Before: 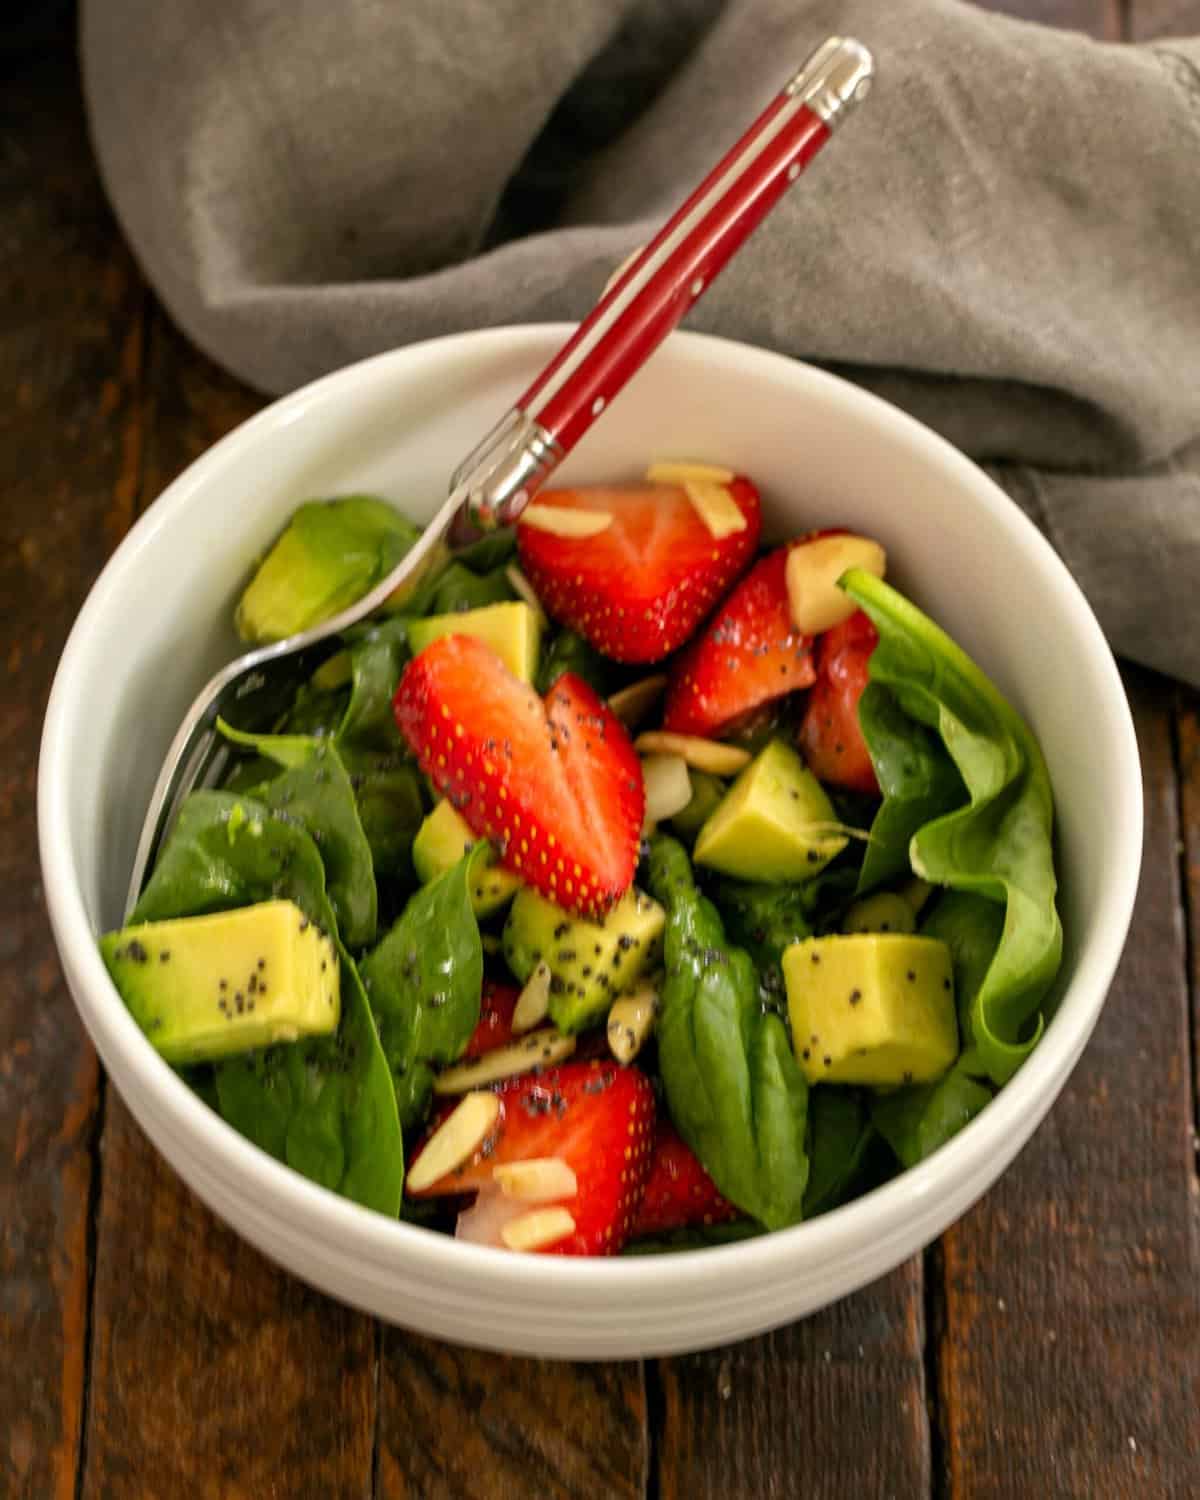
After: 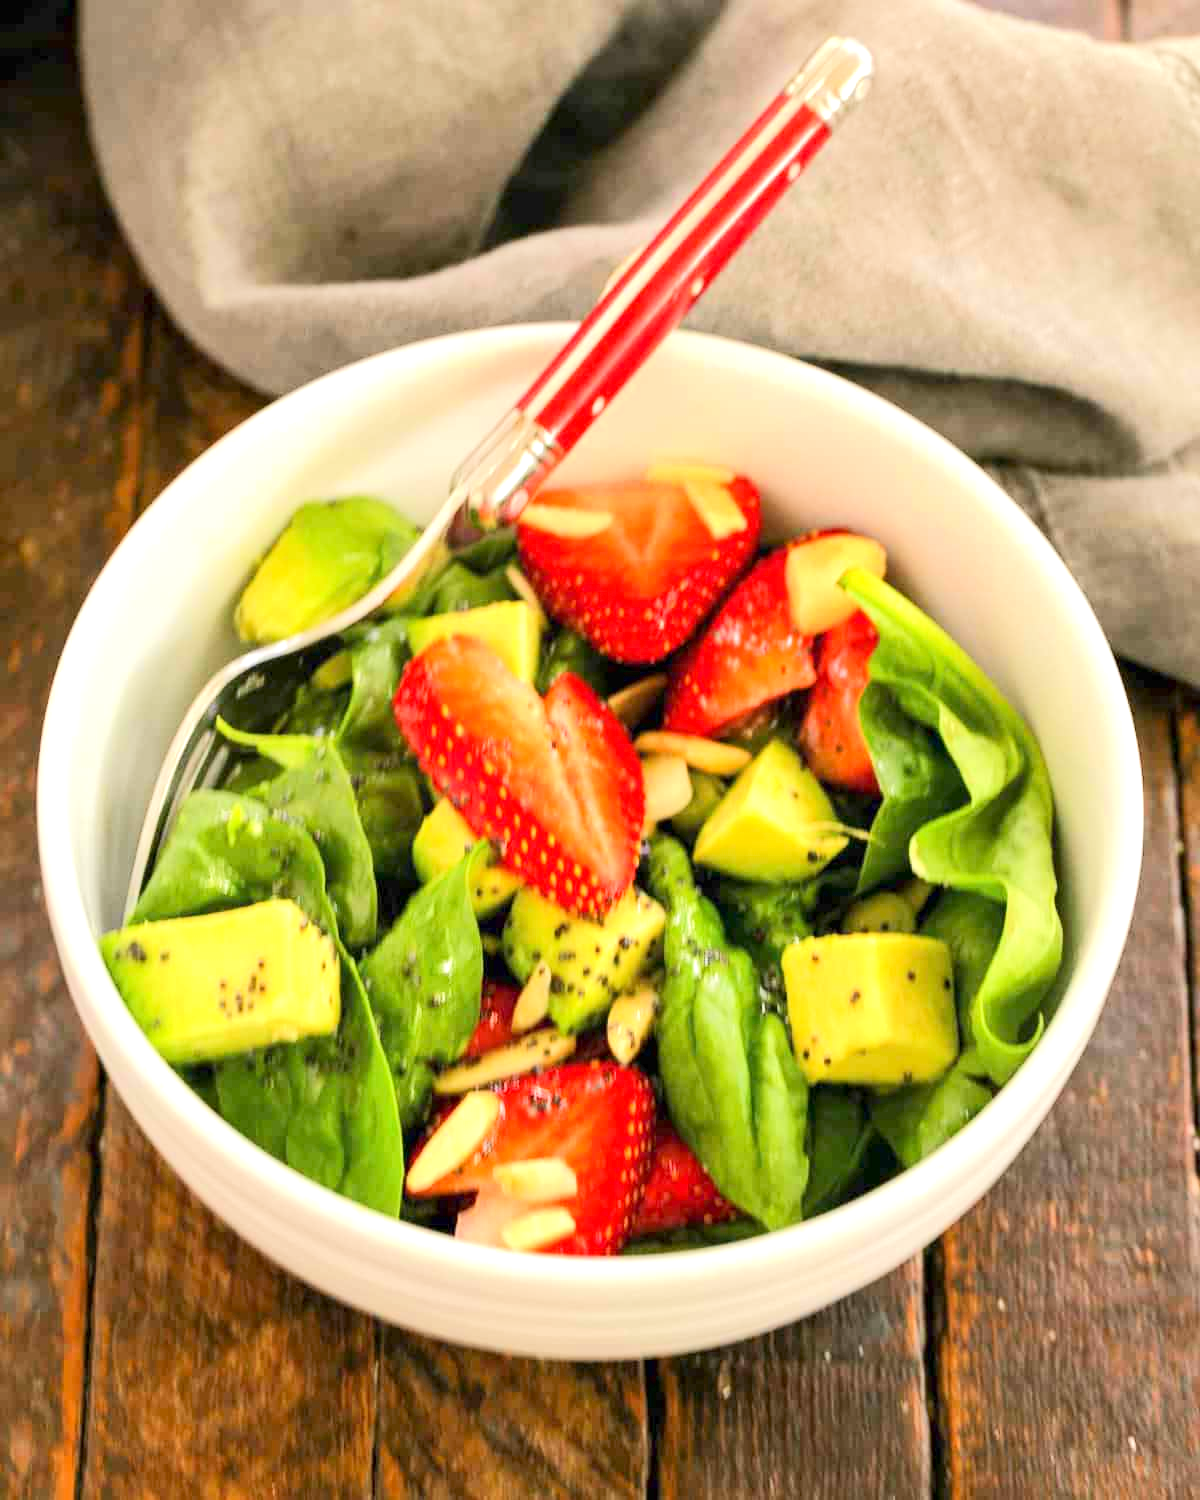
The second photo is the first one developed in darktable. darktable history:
tone equalizer: -8 EV 1.98 EV, -7 EV 1.99 EV, -6 EV 1.99 EV, -5 EV 1.99 EV, -4 EV 1.97 EV, -3 EV 1.48 EV, -2 EV 0.972 EV, -1 EV 0.474 EV, edges refinement/feathering 500, mask exposure compensation -1.57 EV, preserve details no
